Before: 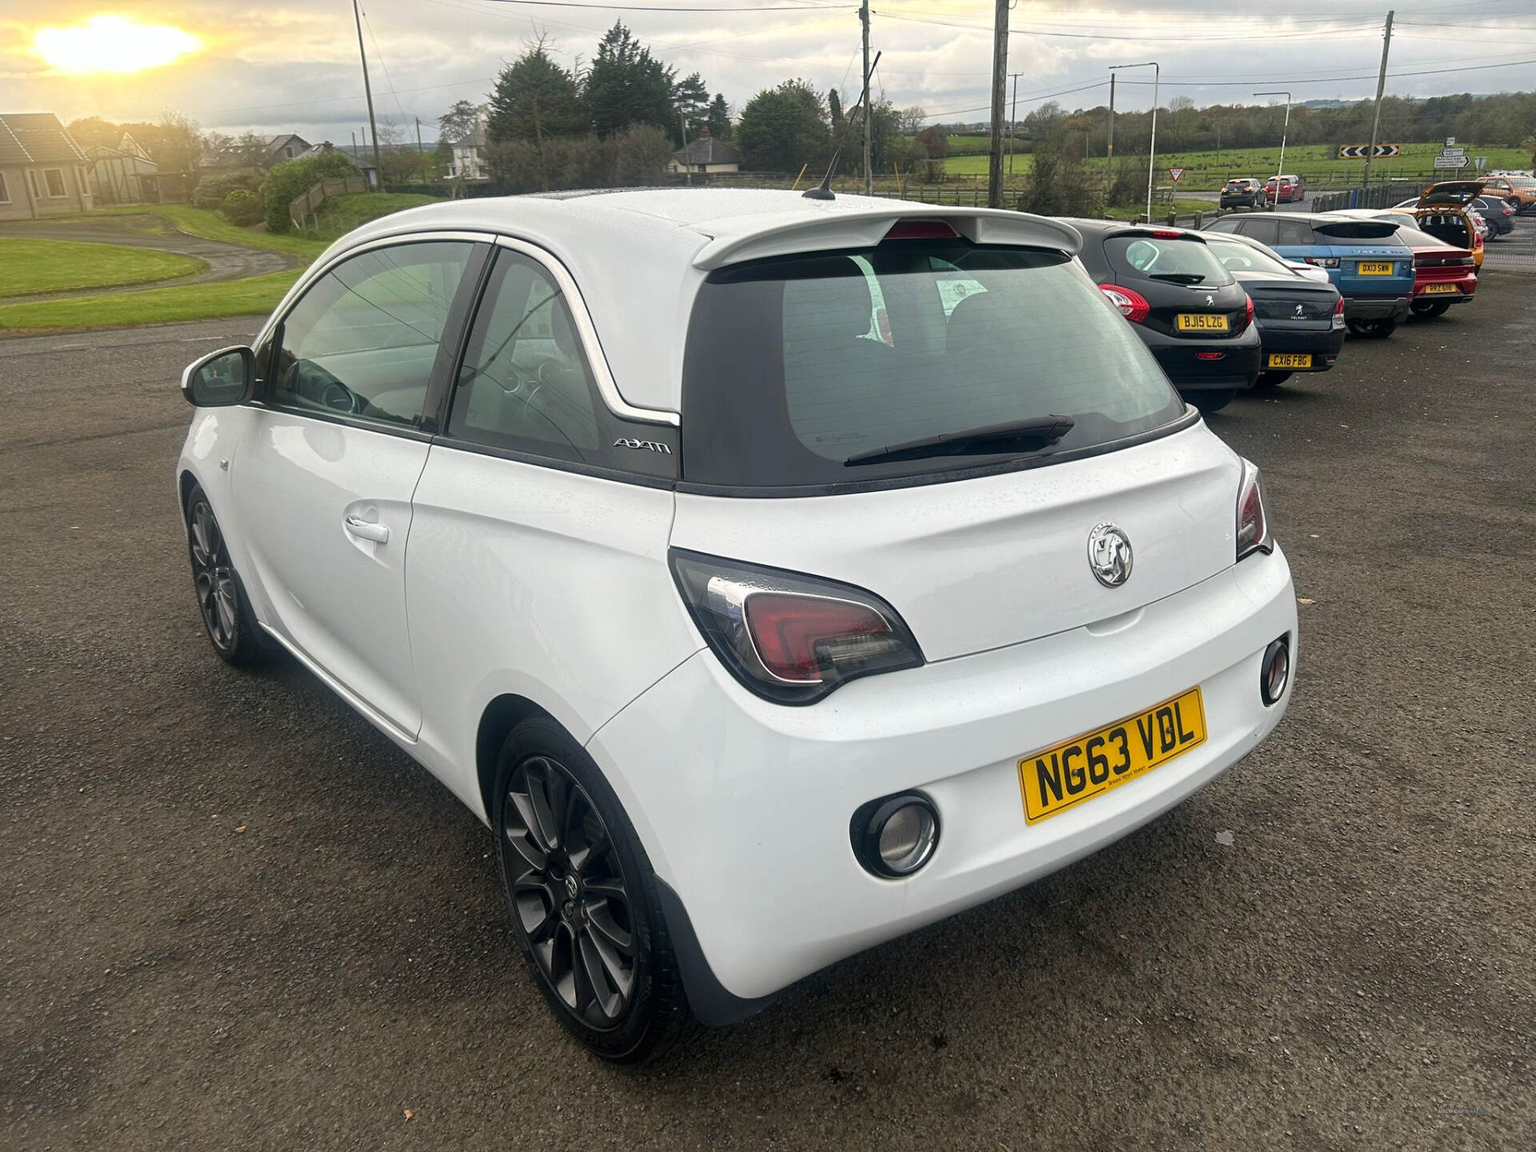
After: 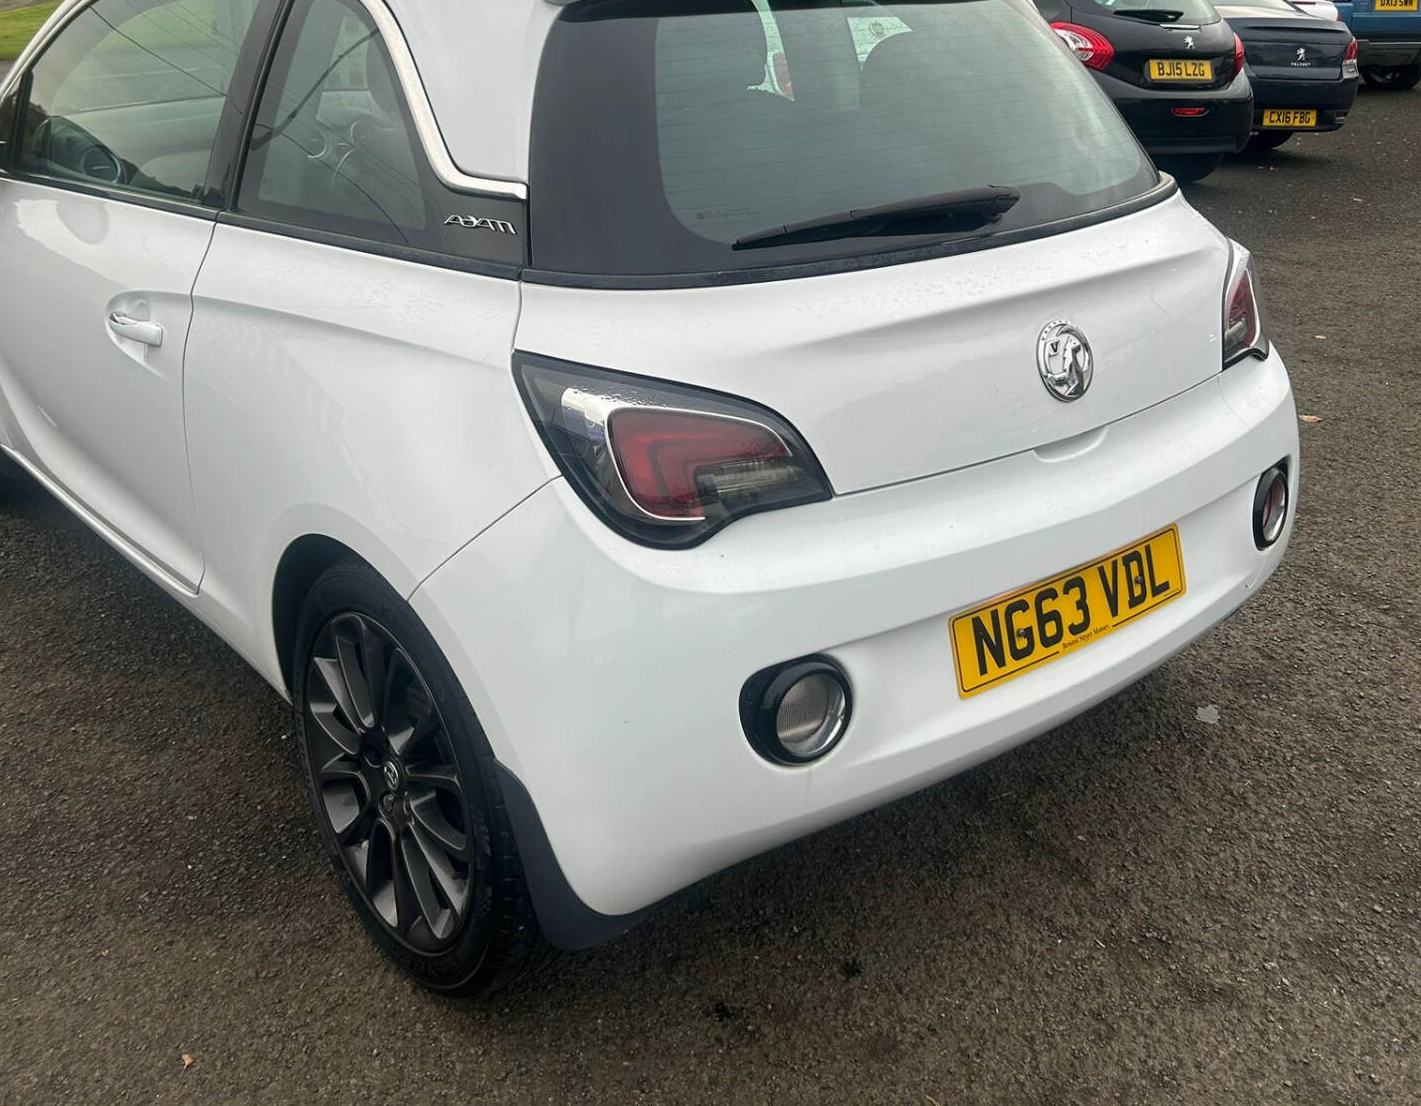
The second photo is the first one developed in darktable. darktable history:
crop: left 16.845%, top 23.137%, right 9.113%
